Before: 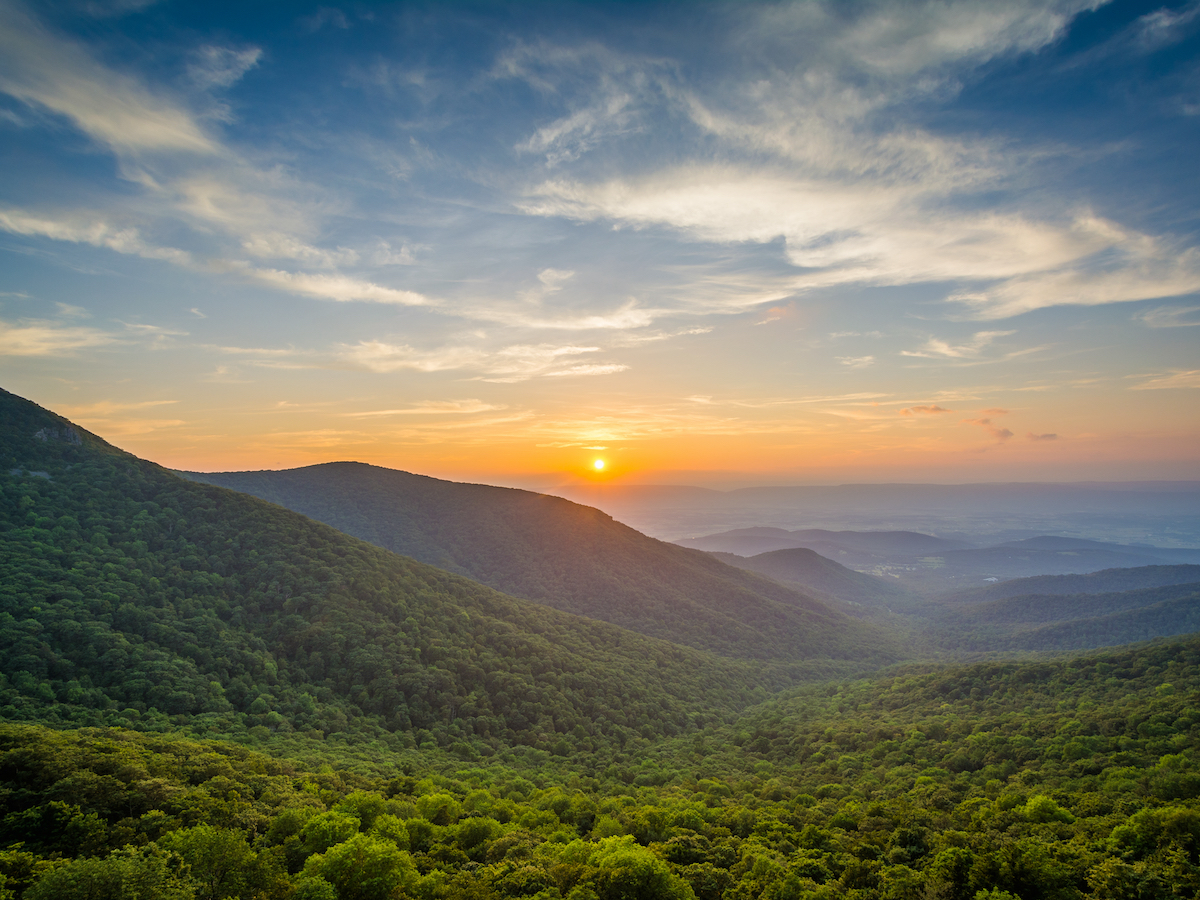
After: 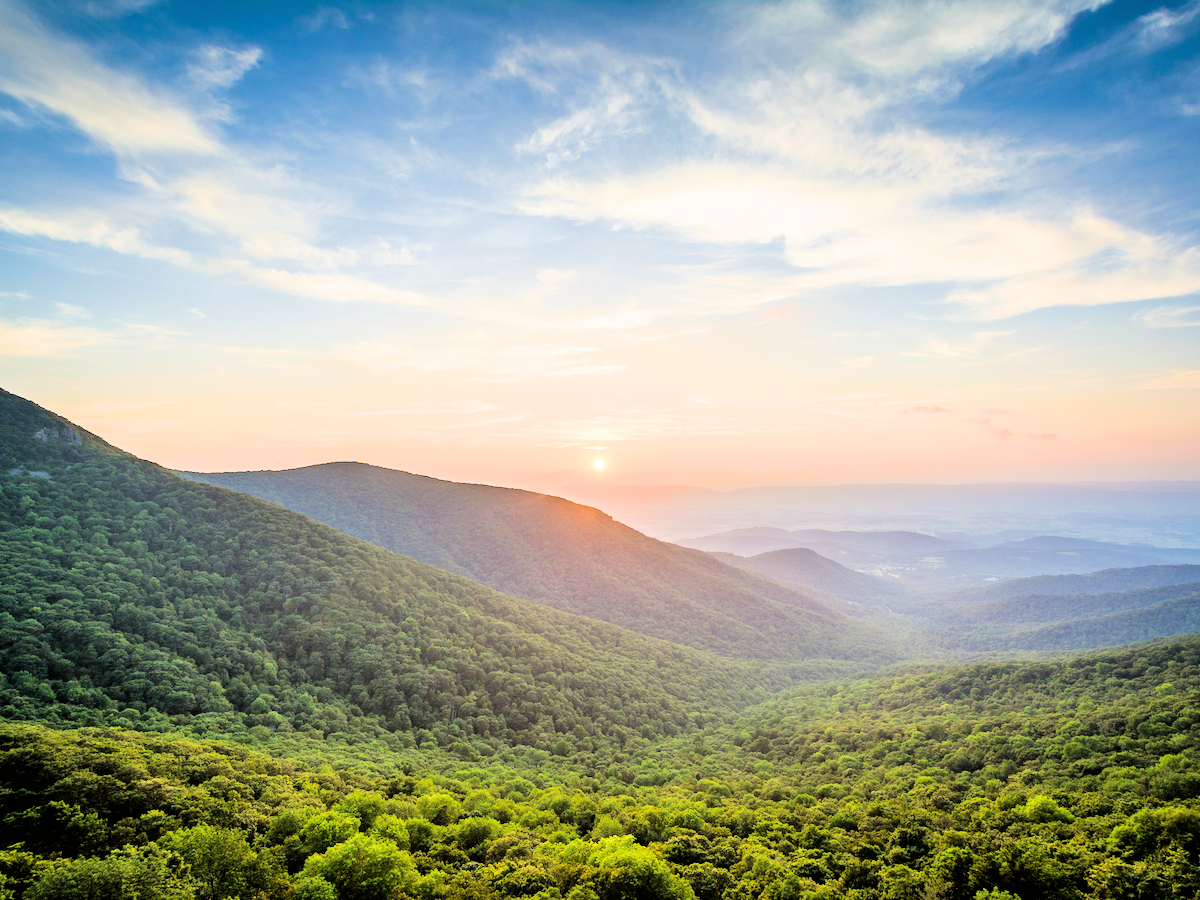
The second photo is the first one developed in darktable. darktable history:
filmic rgb: black relative exposure -5 EV, hardness 2.88, contrast 1.3
exposure: black level correction 0, exposure 1.55 EV, compensate exposure bias true, compensate highlight preservation false
